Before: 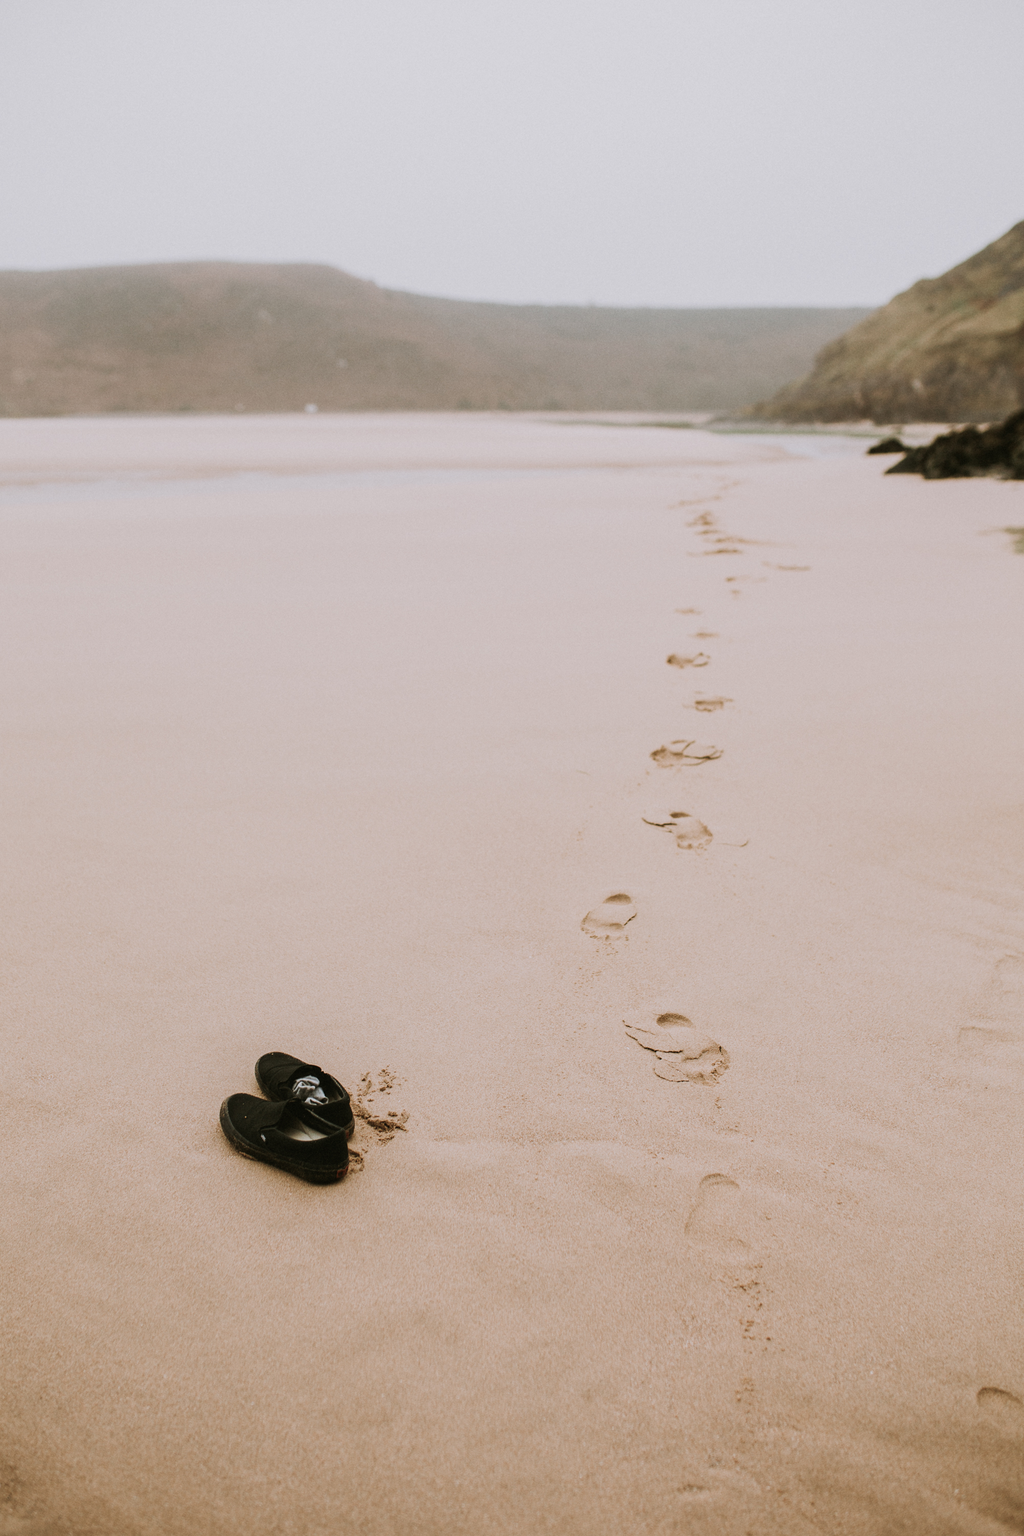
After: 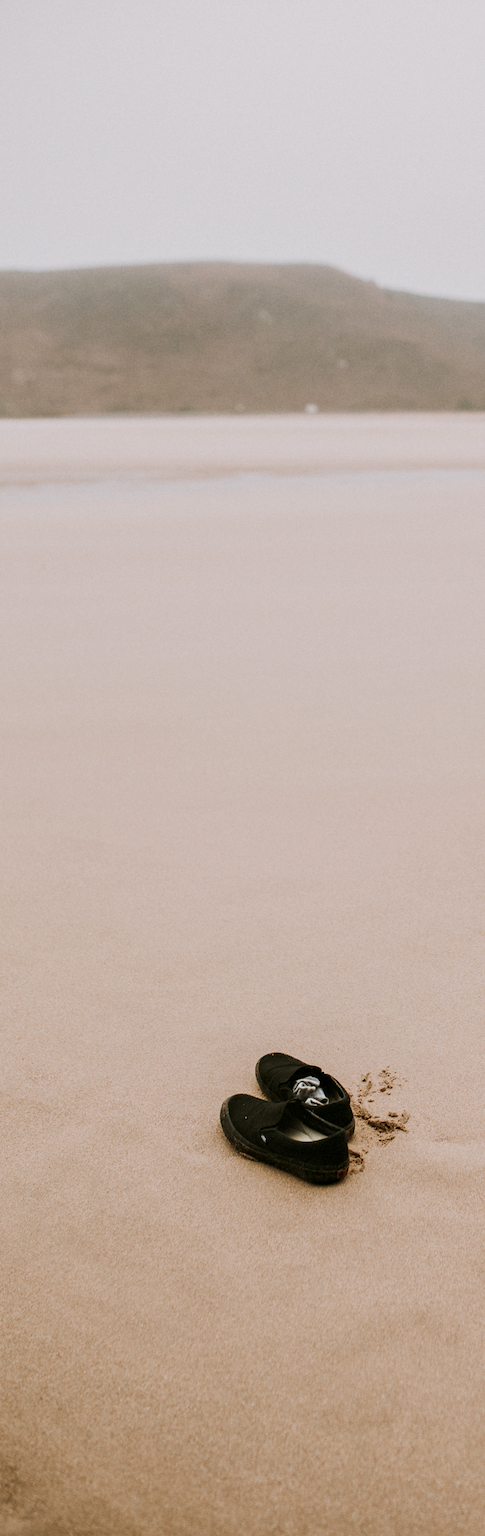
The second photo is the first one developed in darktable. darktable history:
crop and rotate: left 0.005%, top 0%, right 52.583%
color calibration: x 0.342, y 0.356, temperature 5138.5 K
contrast equalizer: octaves 7, y [[0.6 ×6], [0.55 ×6], [0 ×6], [0 ×6], [0 ×6]], mix 0.304
